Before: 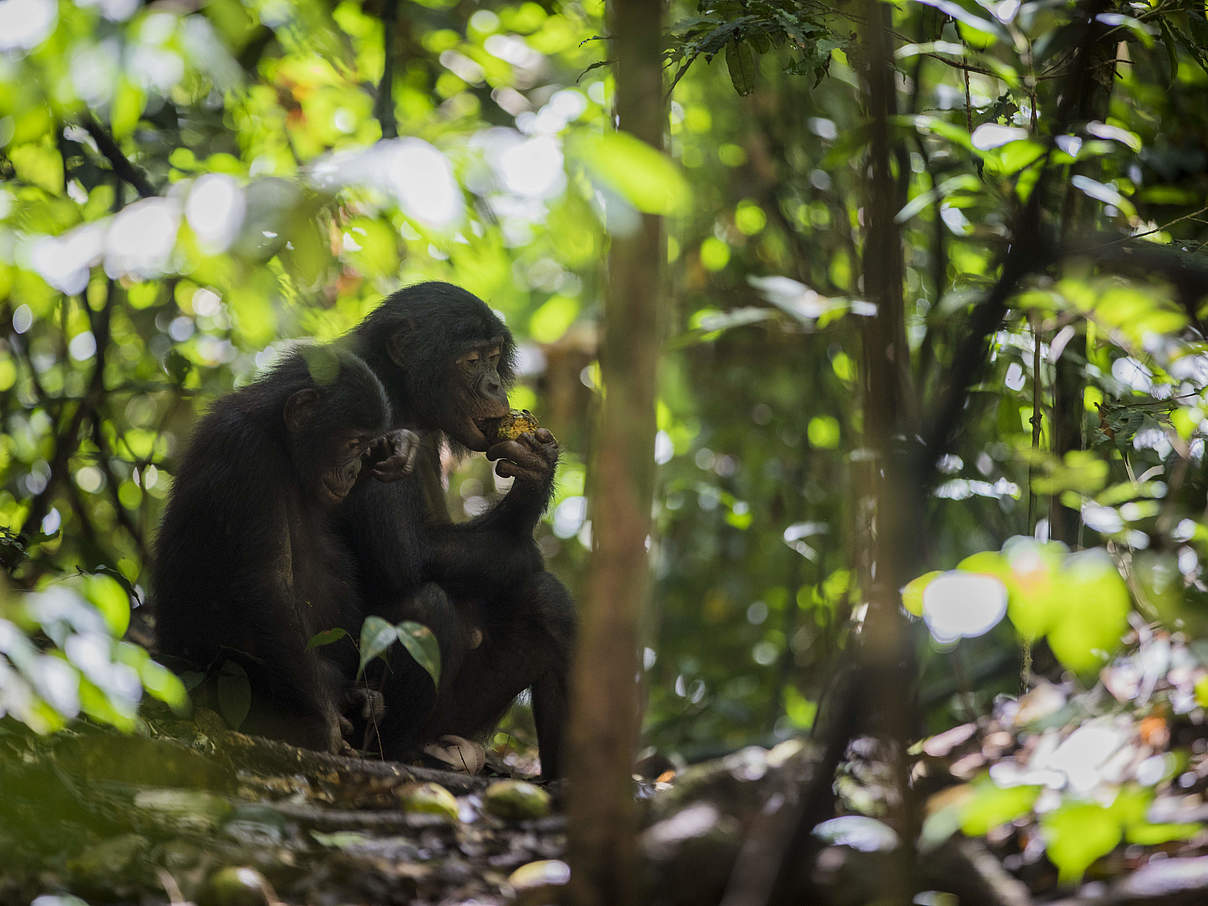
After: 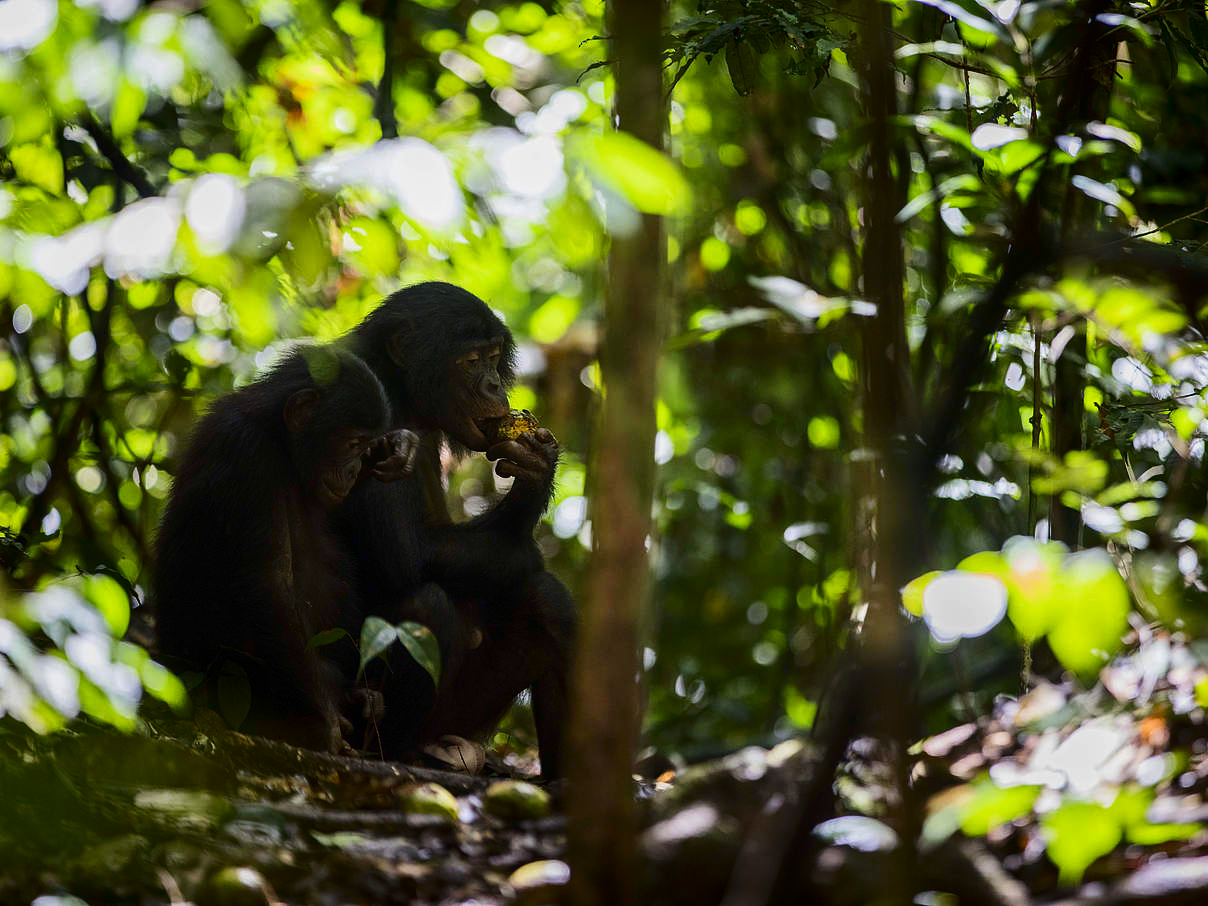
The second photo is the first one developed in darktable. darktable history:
contrast brightness saturation: contrast 0.195, brightness -0.101, saturation 0.205
